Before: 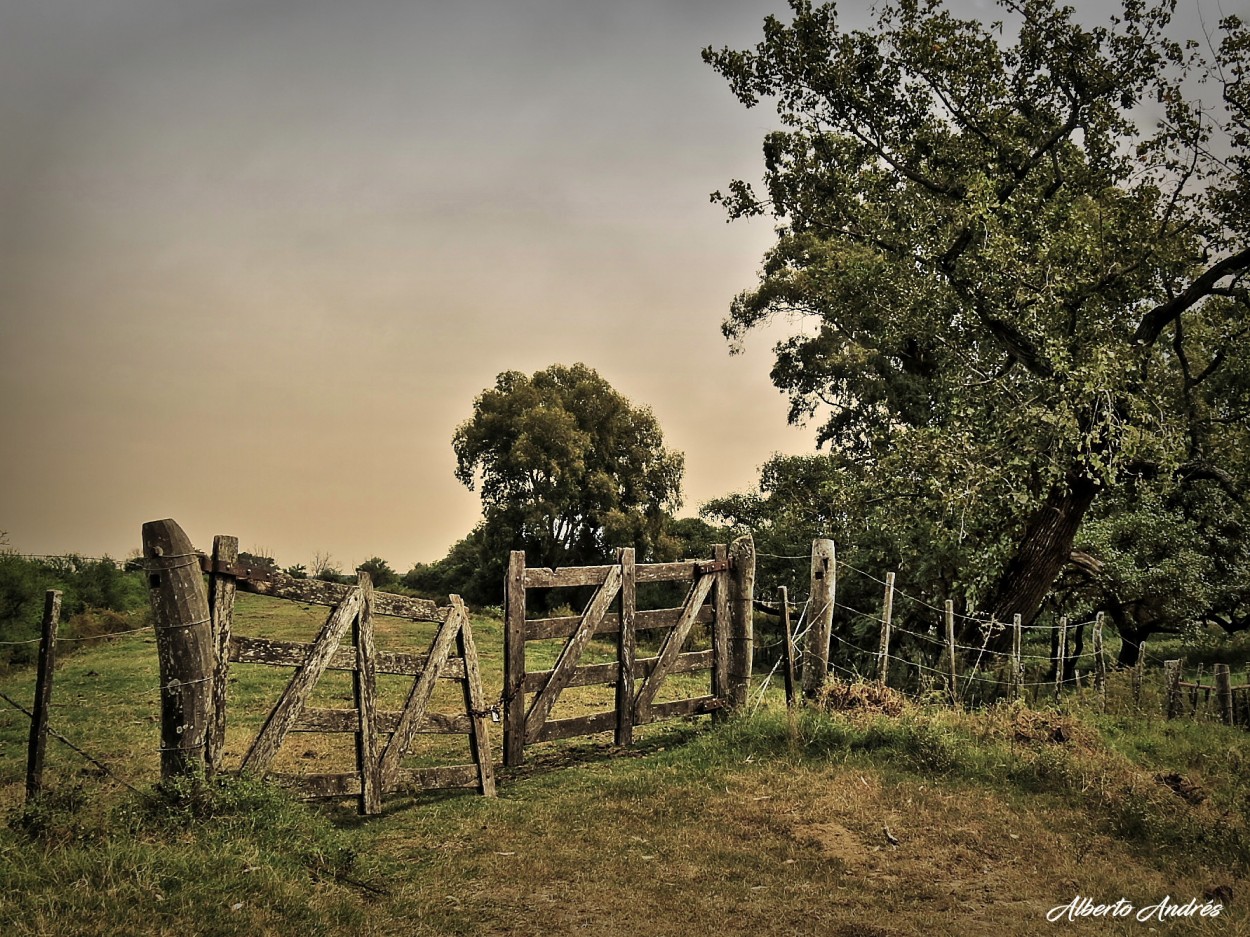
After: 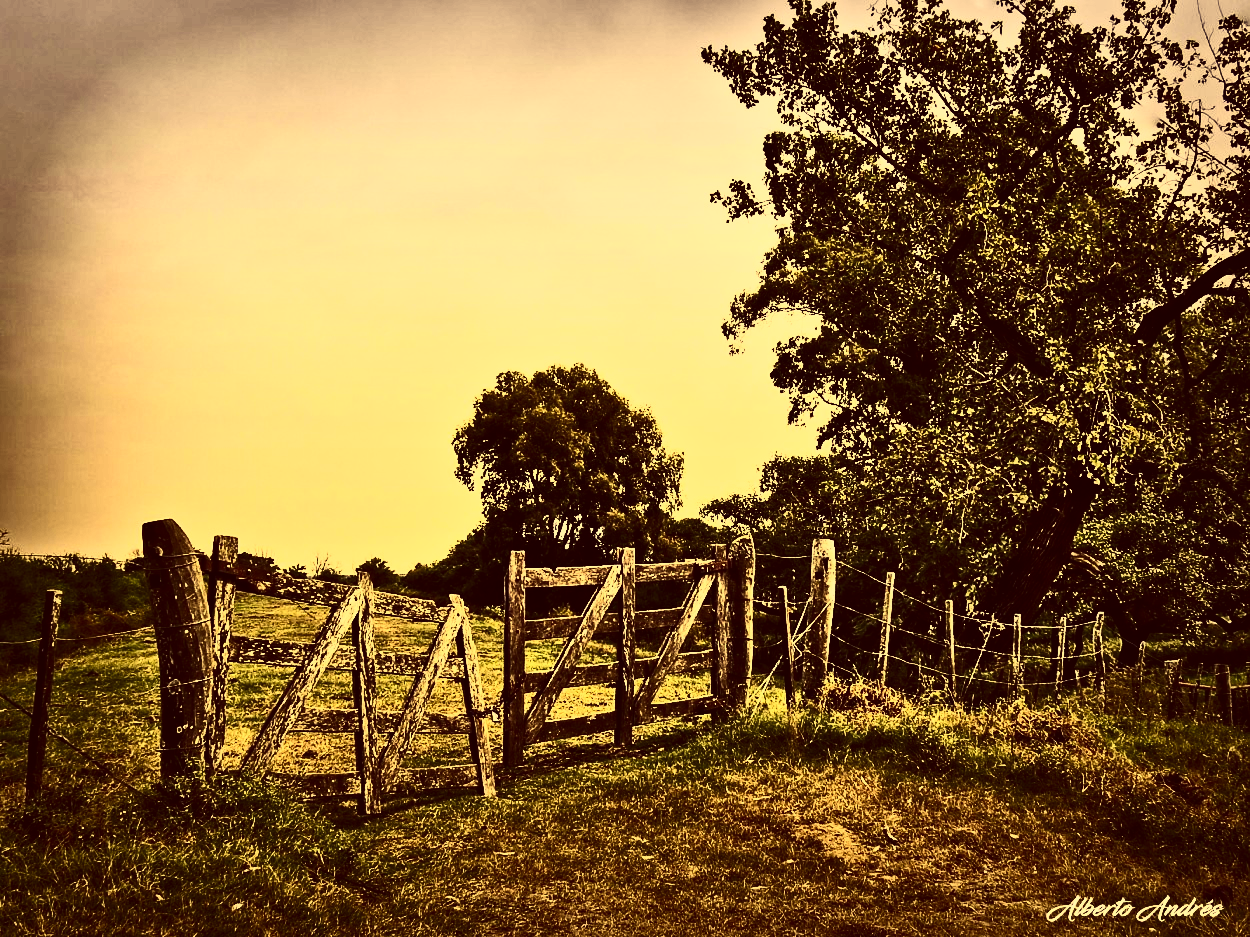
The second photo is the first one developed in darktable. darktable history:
haze removal: compatibility mode true, adaptive false
local contrast: mode bilateral grid, contrast 99, coarseness 100, detail 90%, midtone range 0.2
contrast brightness saturation: contrast 0.929, brightness 0.196
color correction: highlights a* 9.74, highlights b* 38.54, shadows a* 14.15, shadows b* 3.21
